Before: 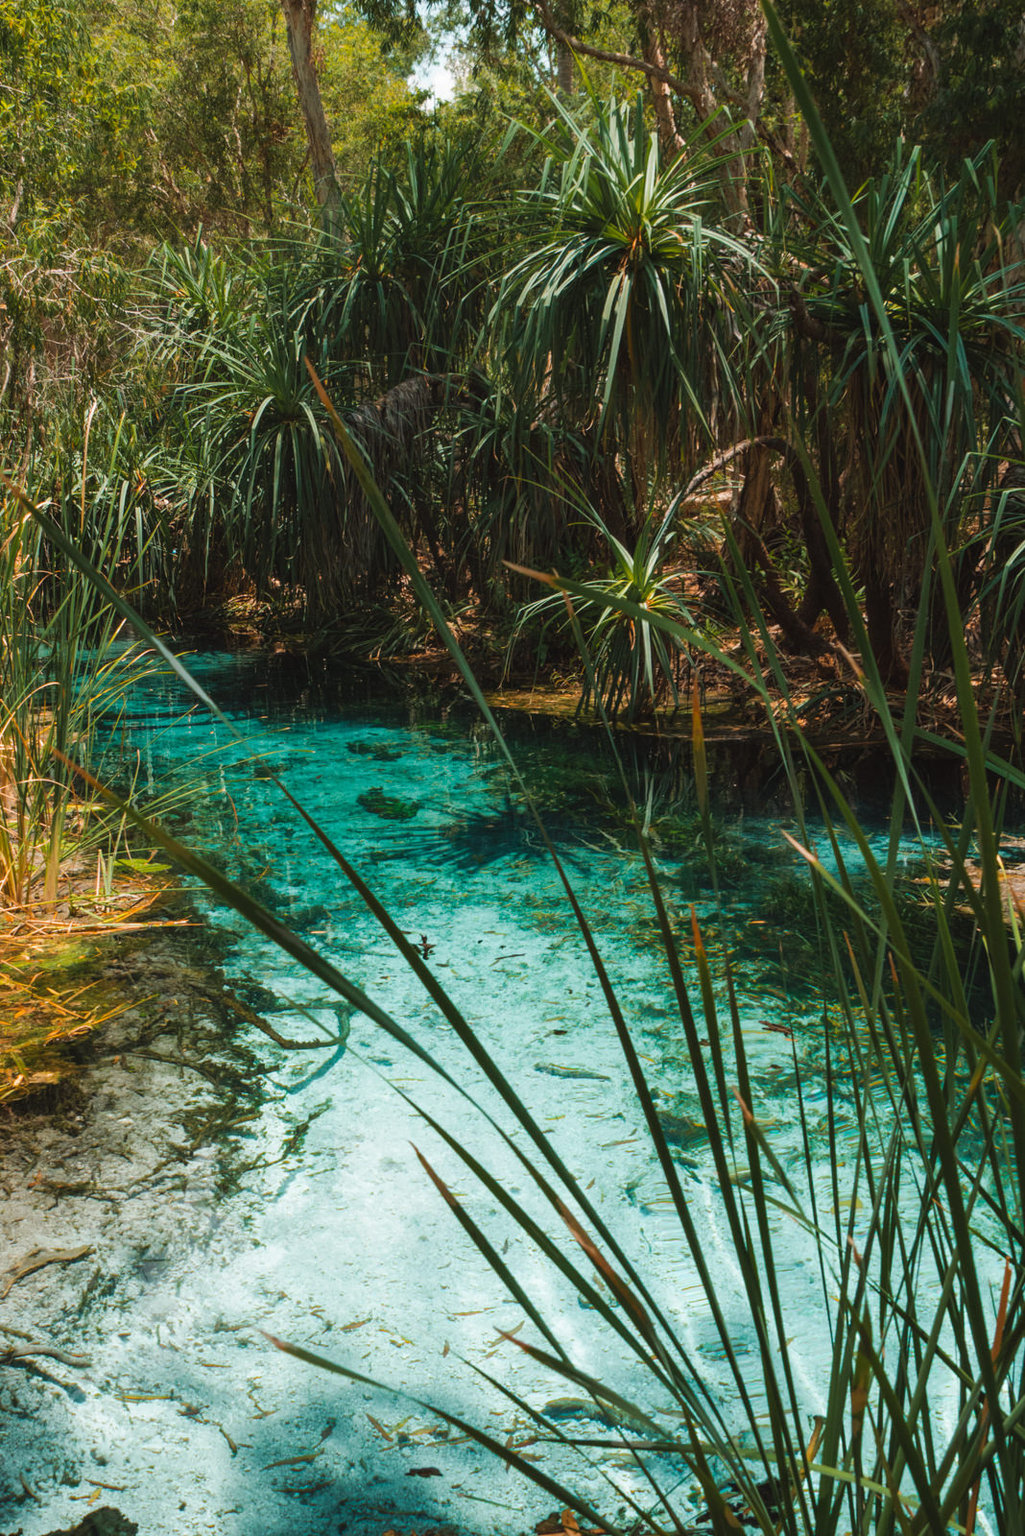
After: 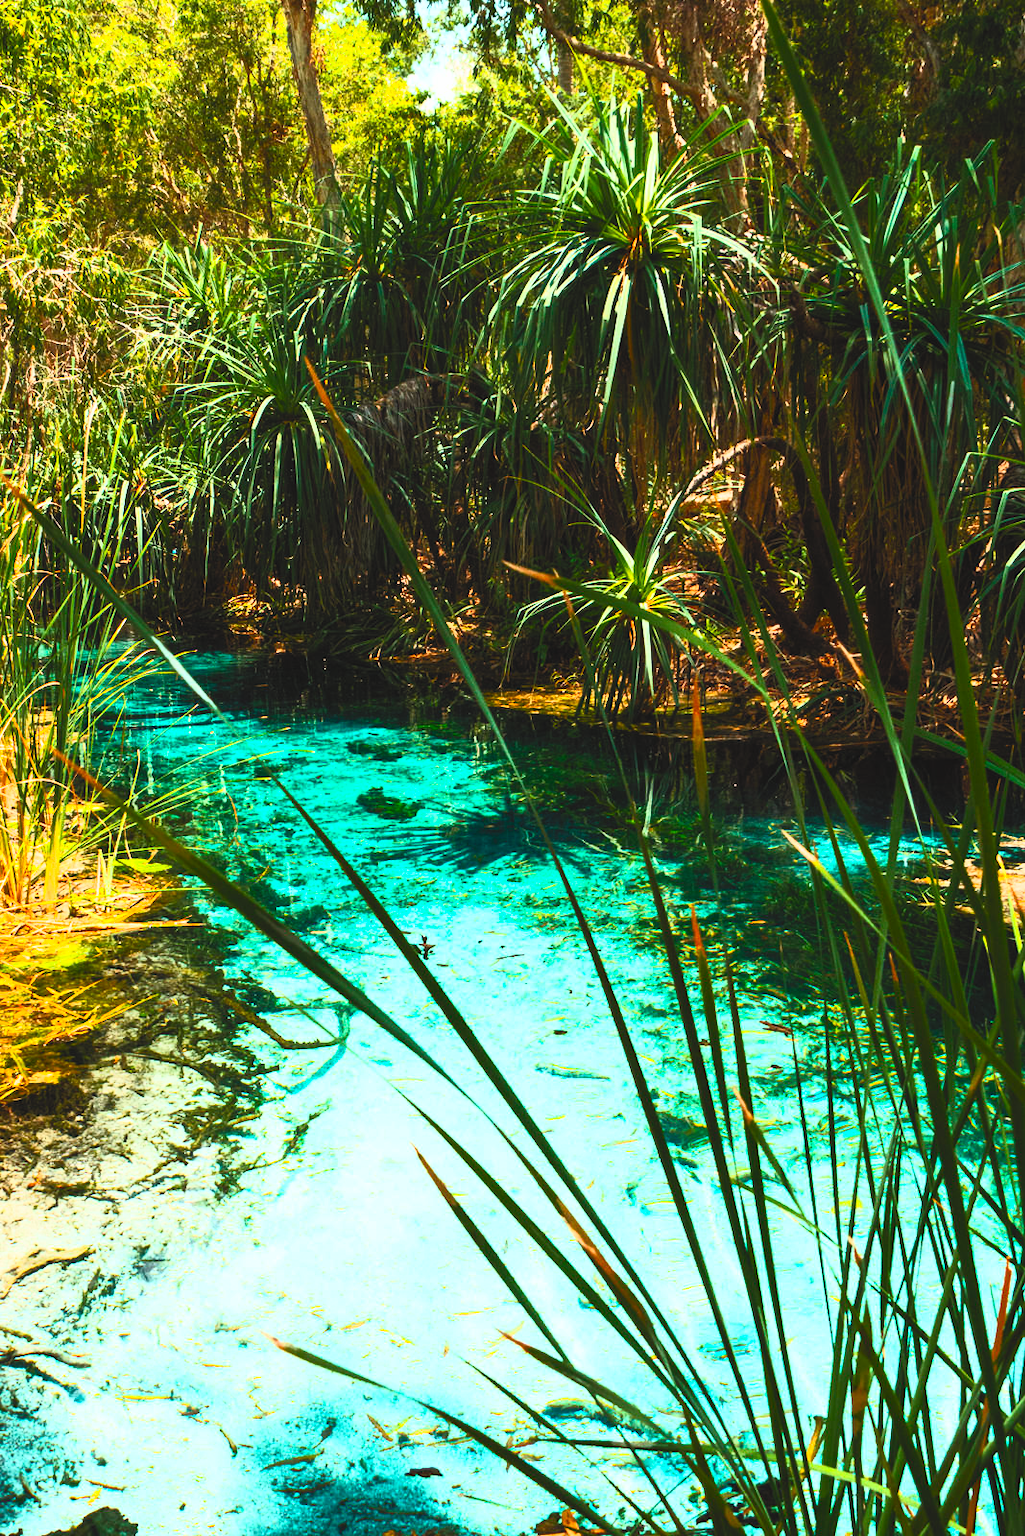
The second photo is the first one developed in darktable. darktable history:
contrast brightness saturation: contrast 1, brightness 1, saturation 1
filmic rgb: black relative exposure -7.65 EV, white relative exposure 4.56 EV, hardness 3.61
